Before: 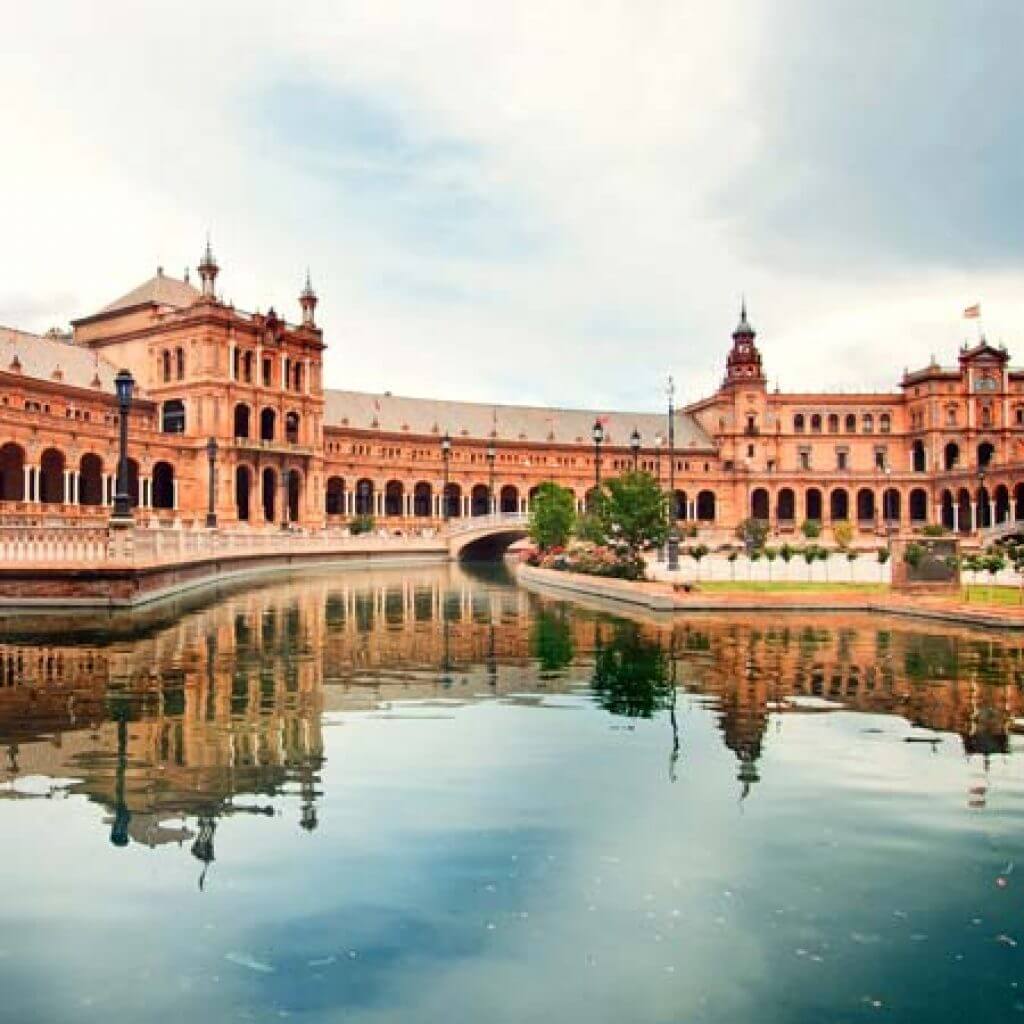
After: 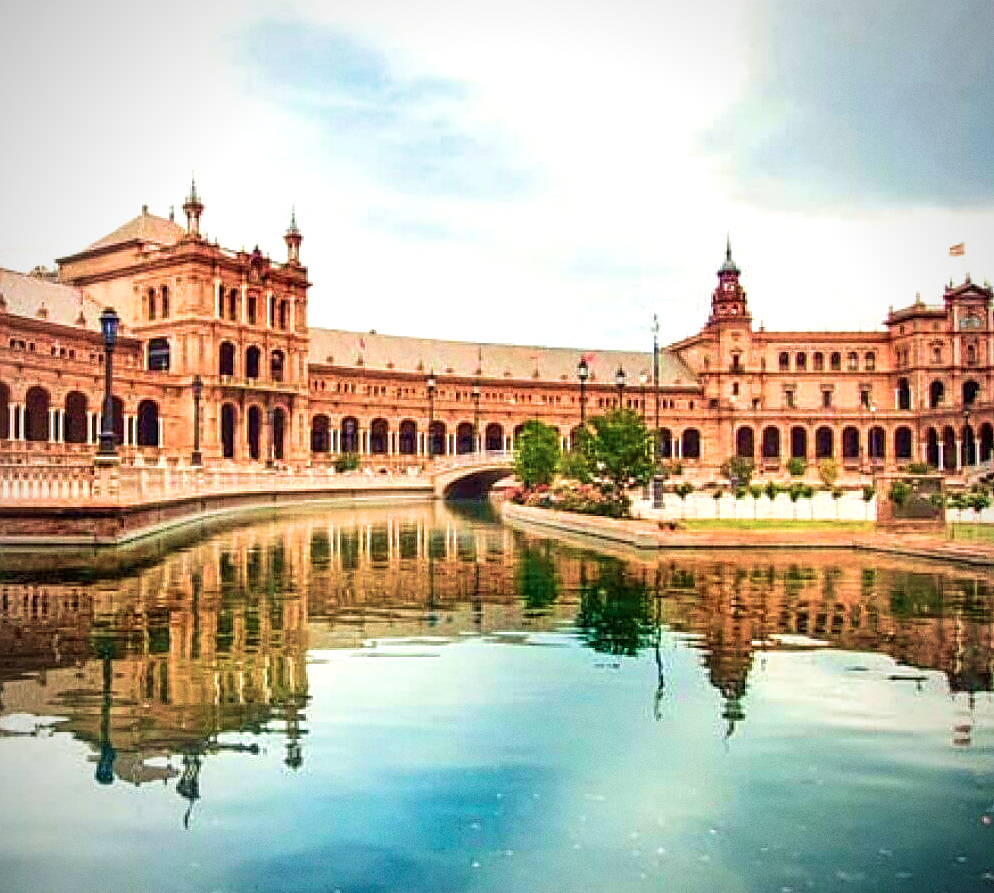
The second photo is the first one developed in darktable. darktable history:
sharpen: on, module defaults
grain: coarseness 0.47 ISO
exposure: exposure 0.258 EV, compensate highlight preservation false
velvia: strength 67.07%, mid-tones bias 0.972
local contrast: on, module defaults
vignetting: fall-off radius 60.65%
crop: left 1.507%, top 6.147%, right 1.379%, bottom 6.637%
